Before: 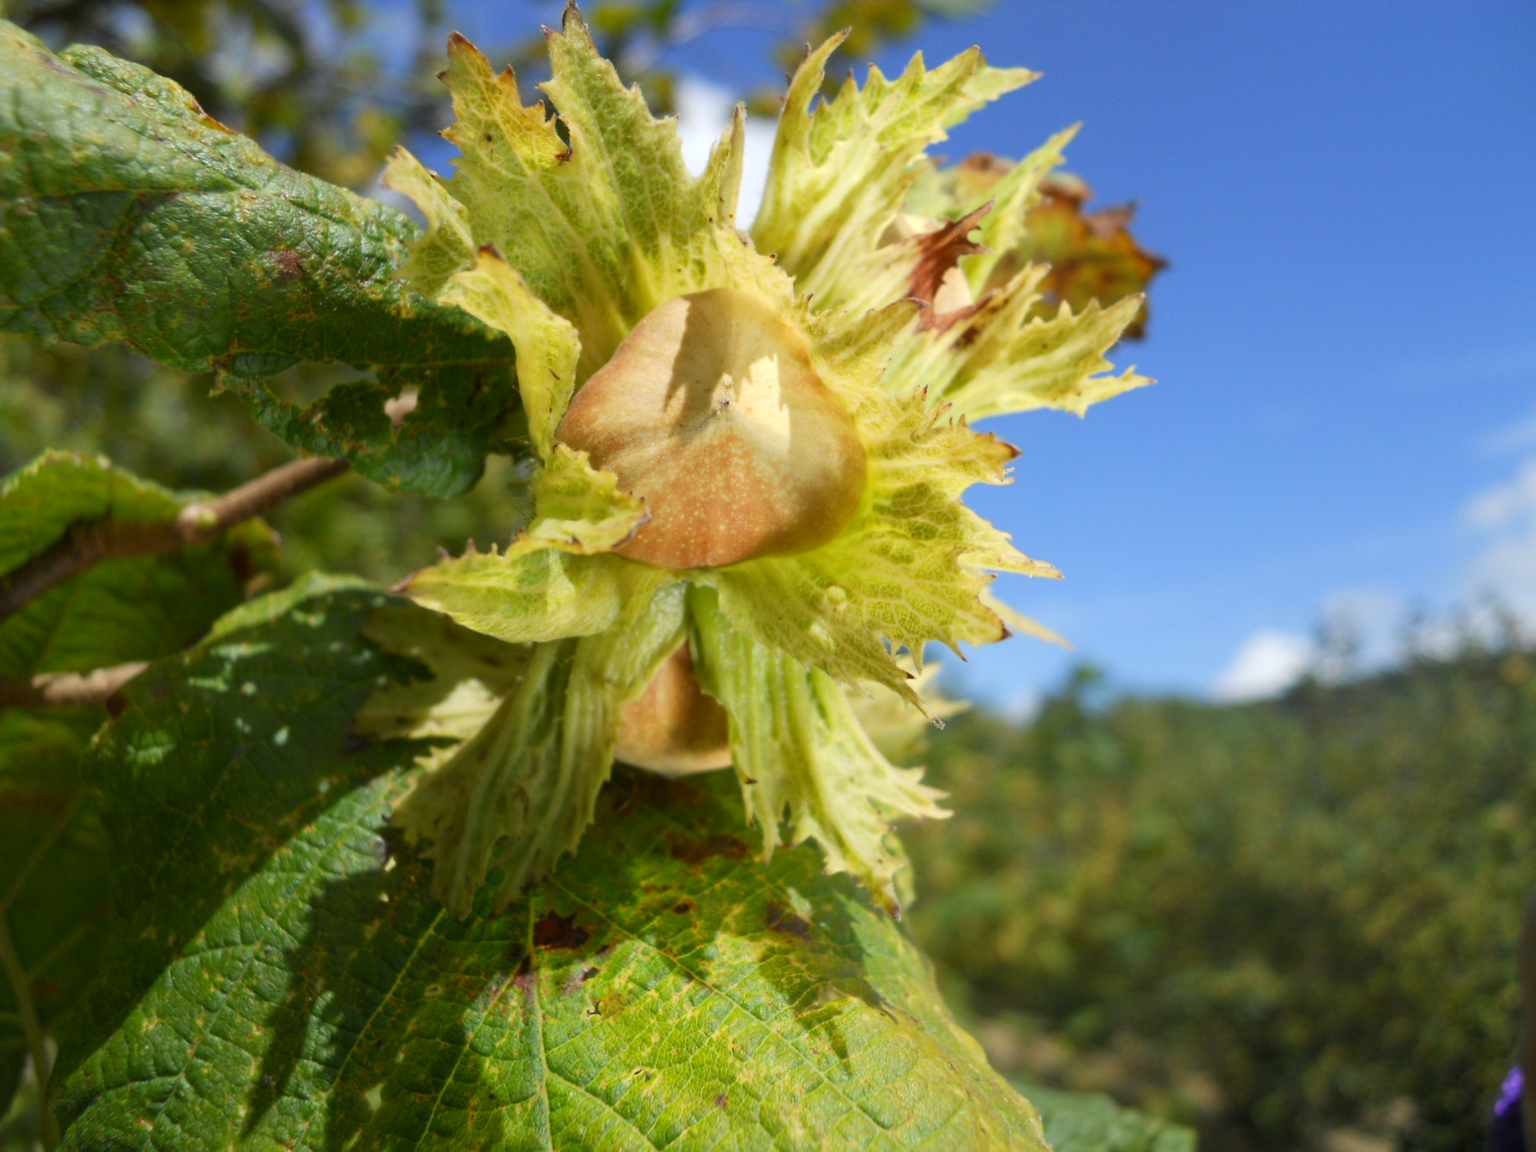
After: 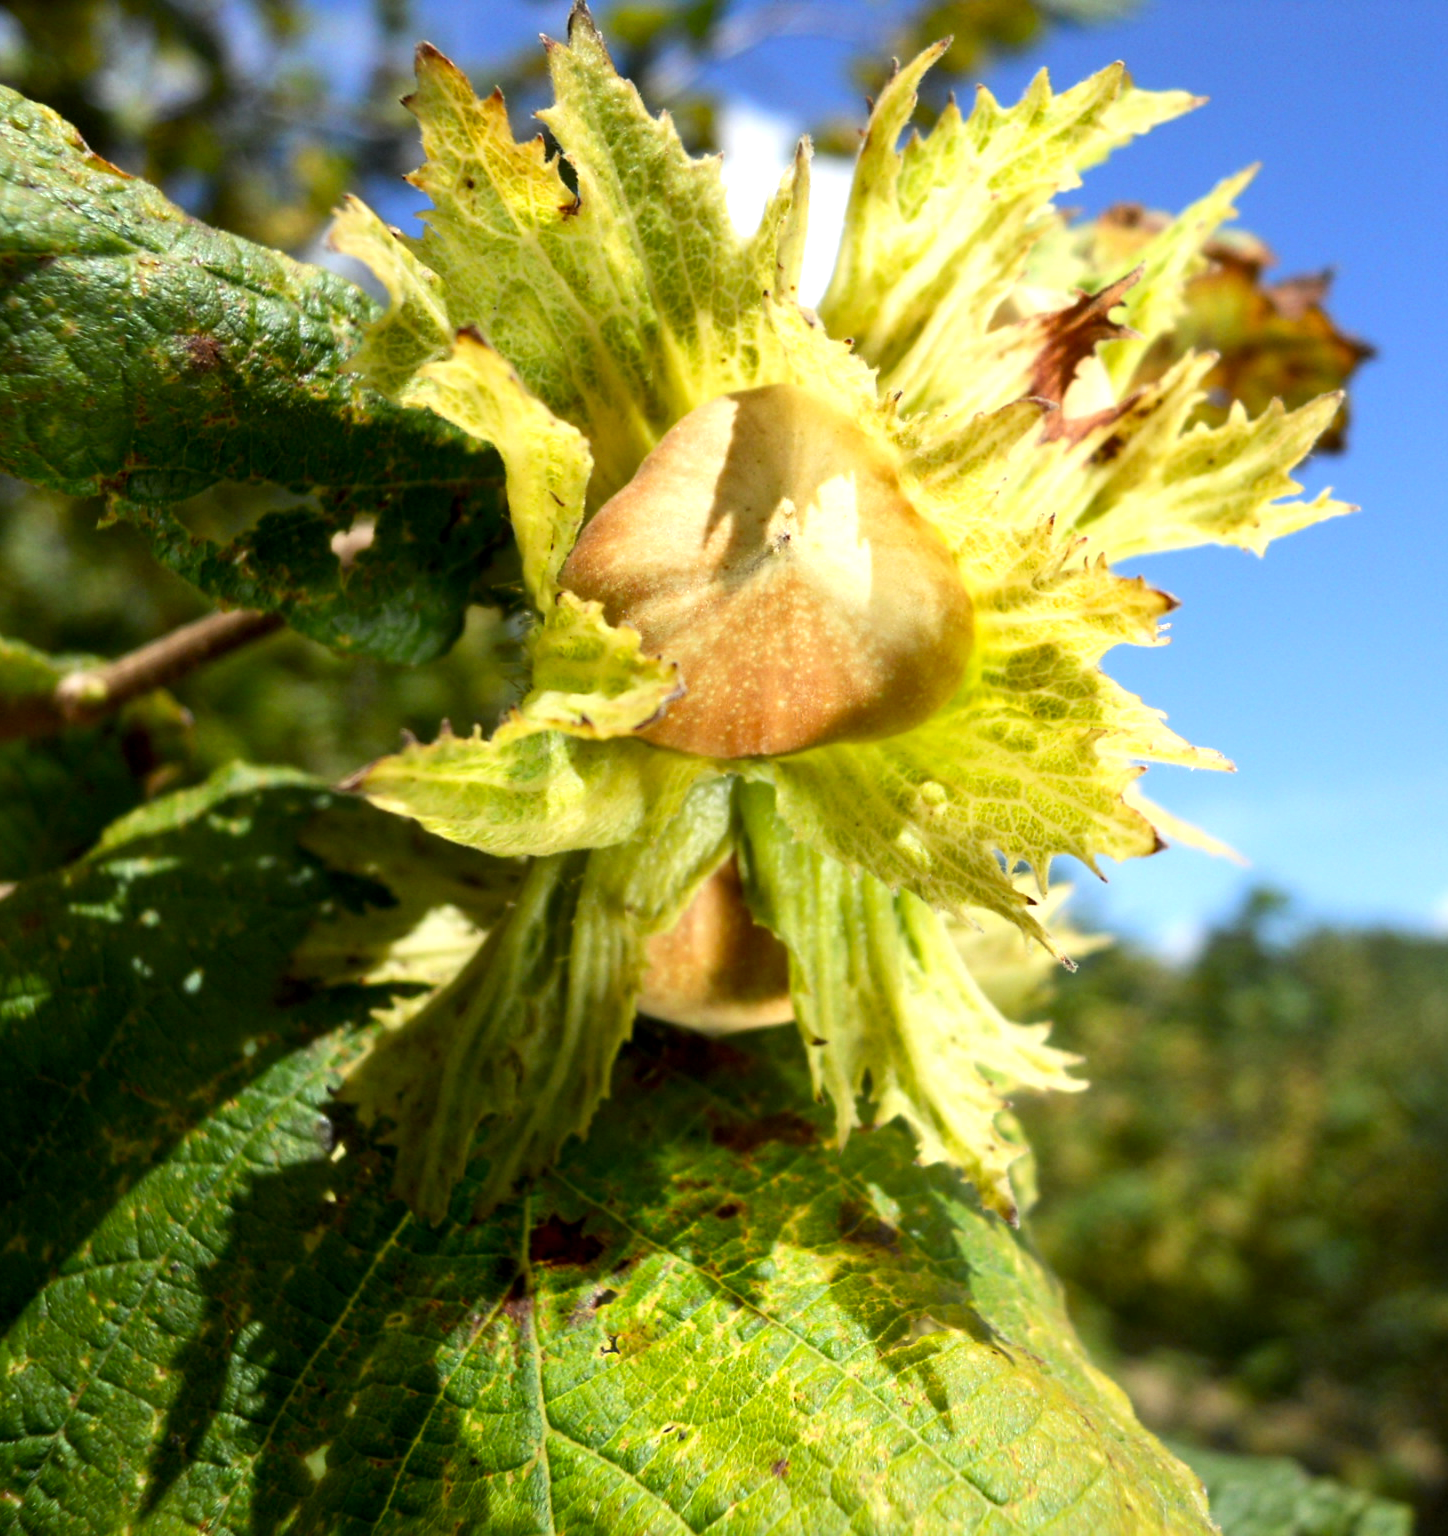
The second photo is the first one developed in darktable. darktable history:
exposure: black level correction 0.01, exposure 0.008 EV, compensate highlight preservation false
tone equalizer: -8 EV -0.775 EV, -7 EV -0.723 EV, -6 EV -0.625 EV, -5 EV -0.367 EV, -3 EV 0.381 EV, -2 EV 0.6 EV, -1 EV 0.693 EV, +0 EV 0.773 EV, edges refinement/feathering 500, mask exposure compensation -1.57 EV, preserve details no
crop and rotate: left 8.935%, right 20.331%
